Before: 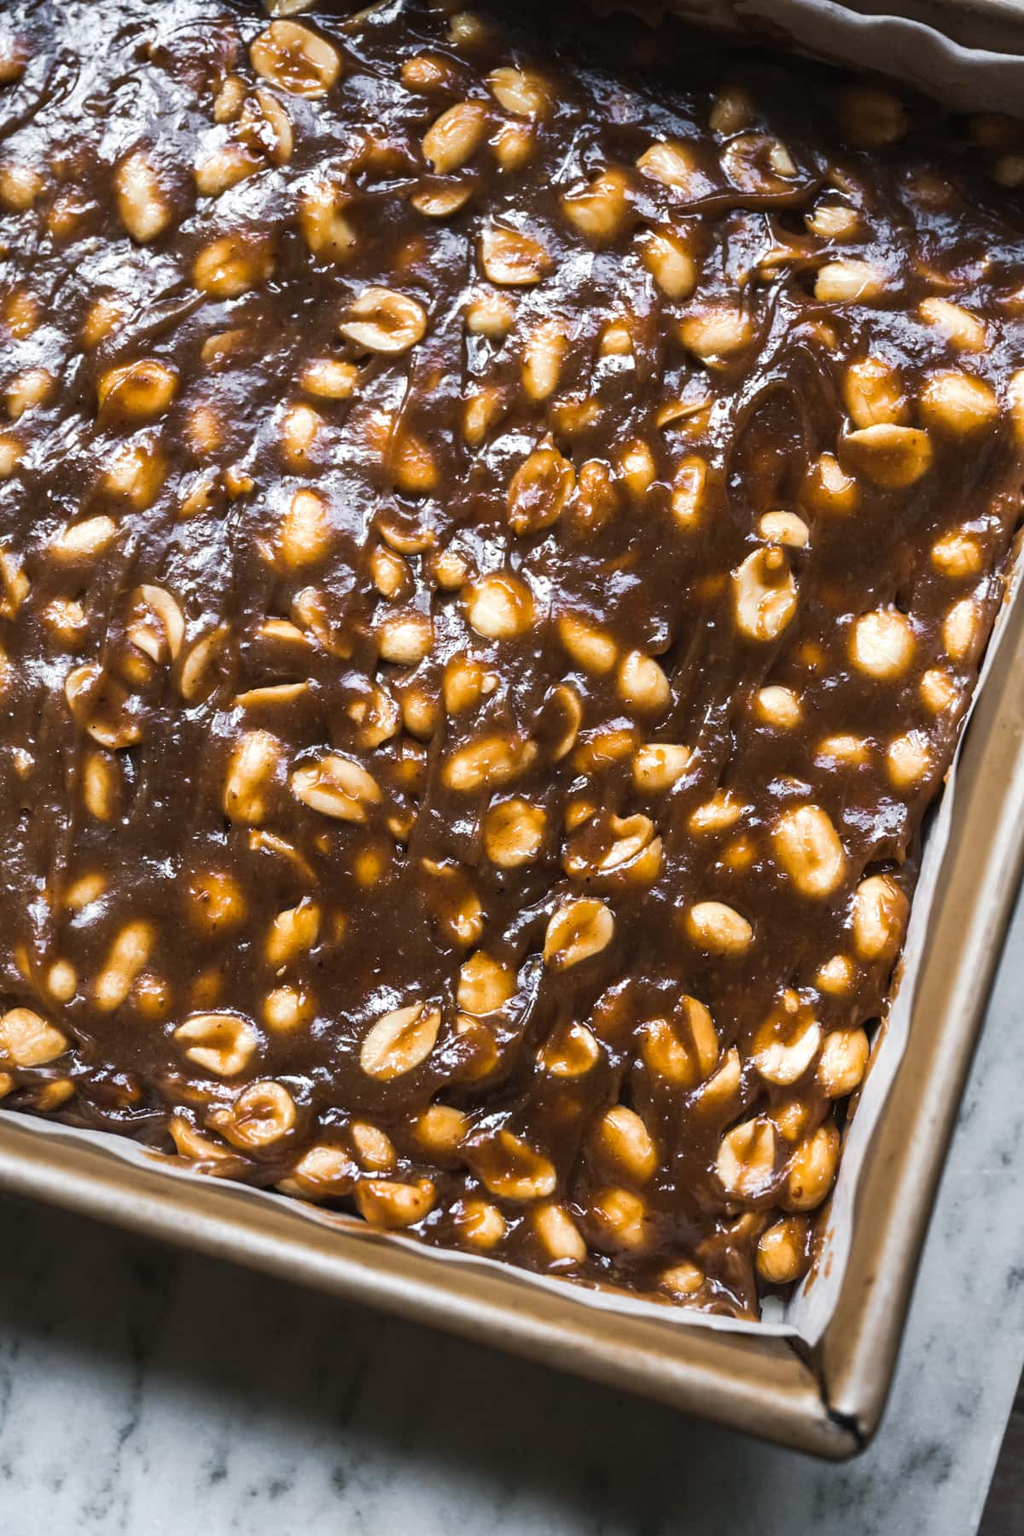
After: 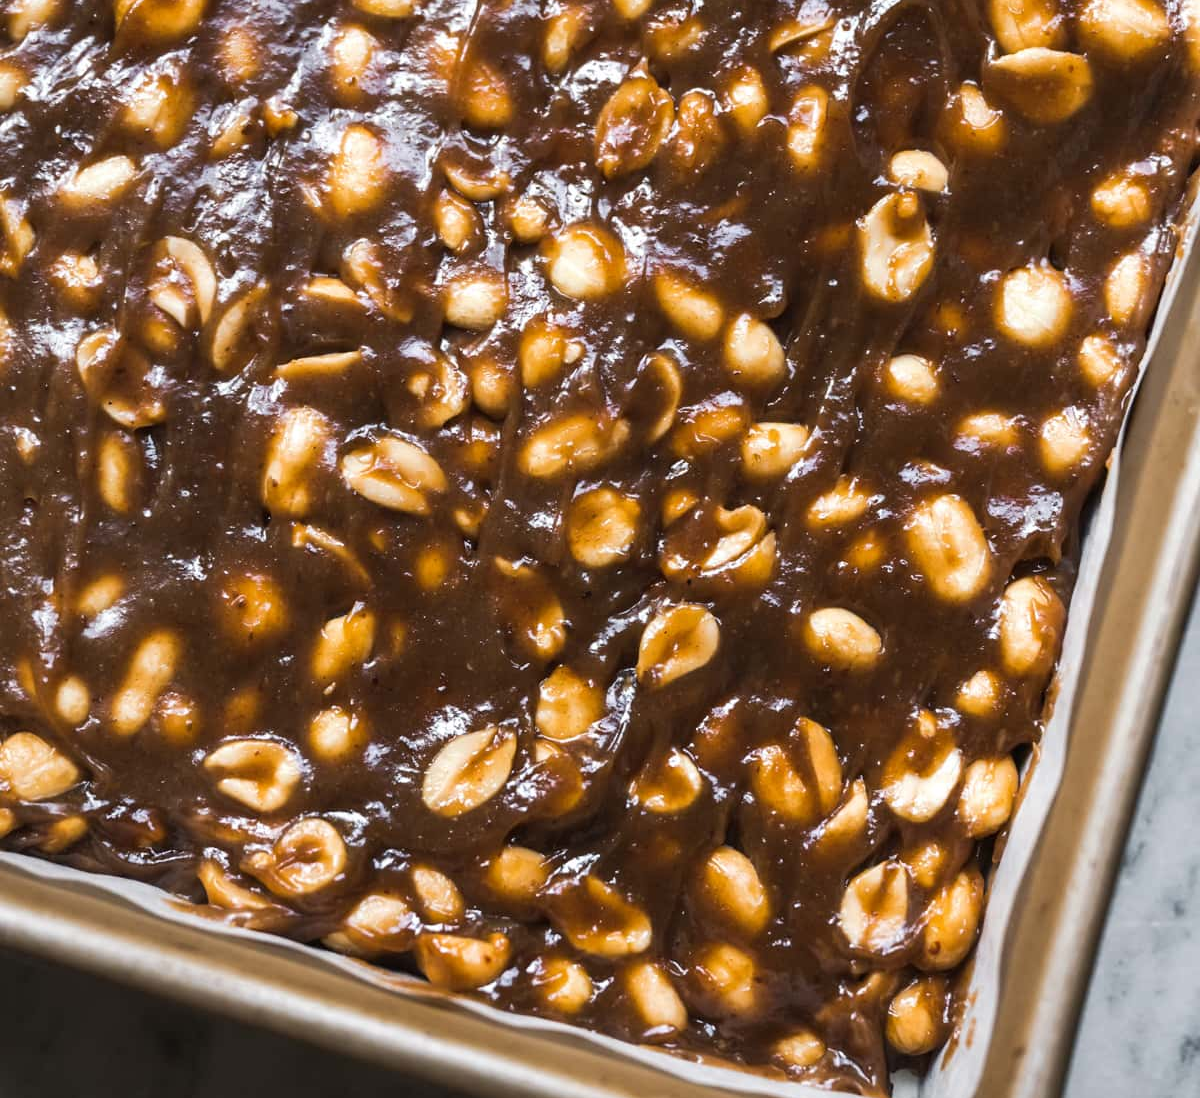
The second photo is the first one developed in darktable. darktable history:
crop and rotate: top 24.948%, bottom 14.027%
